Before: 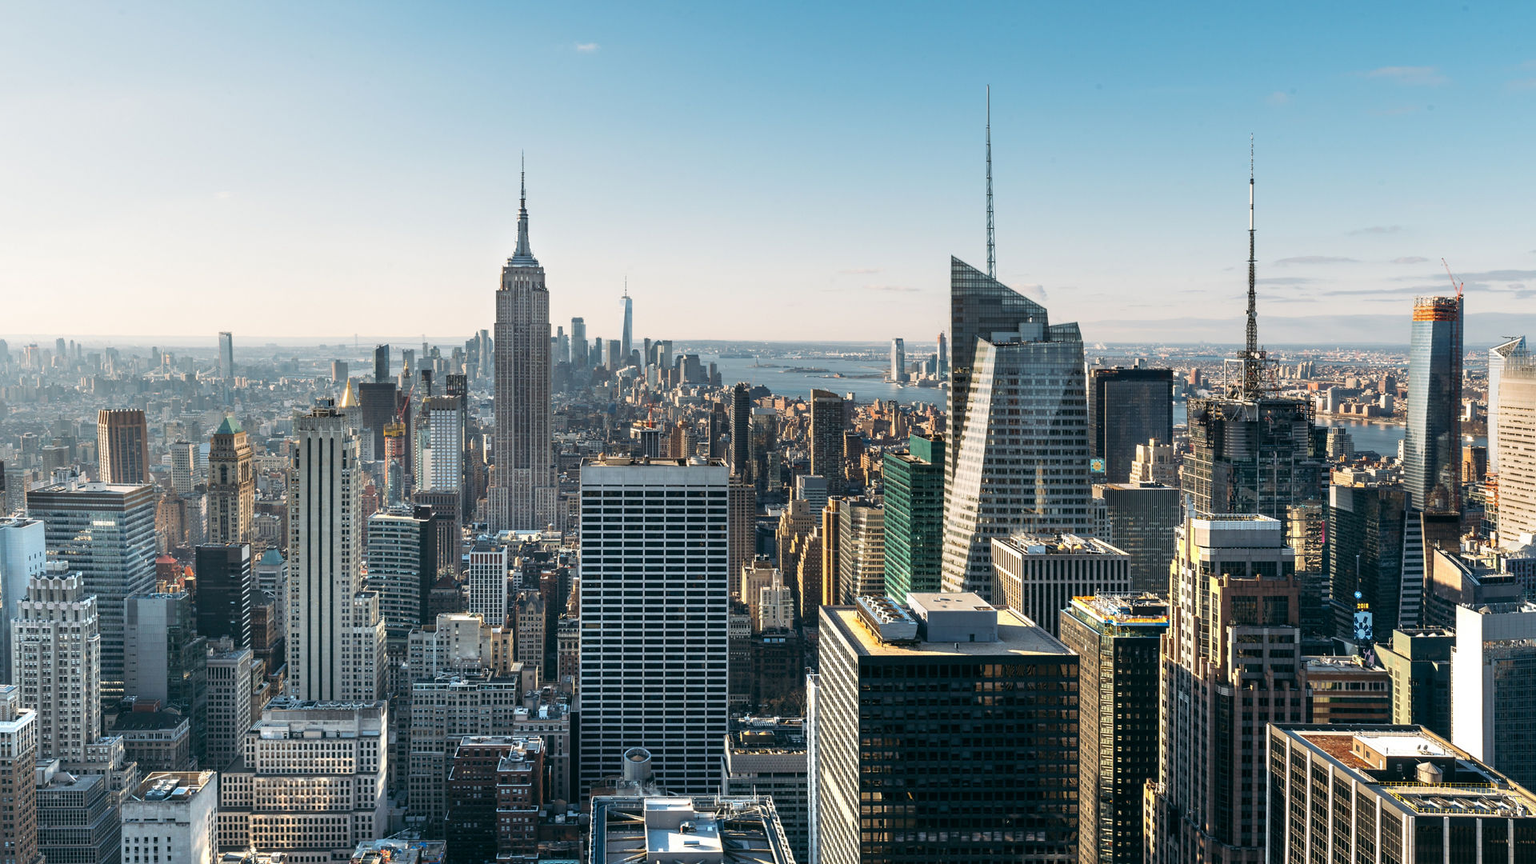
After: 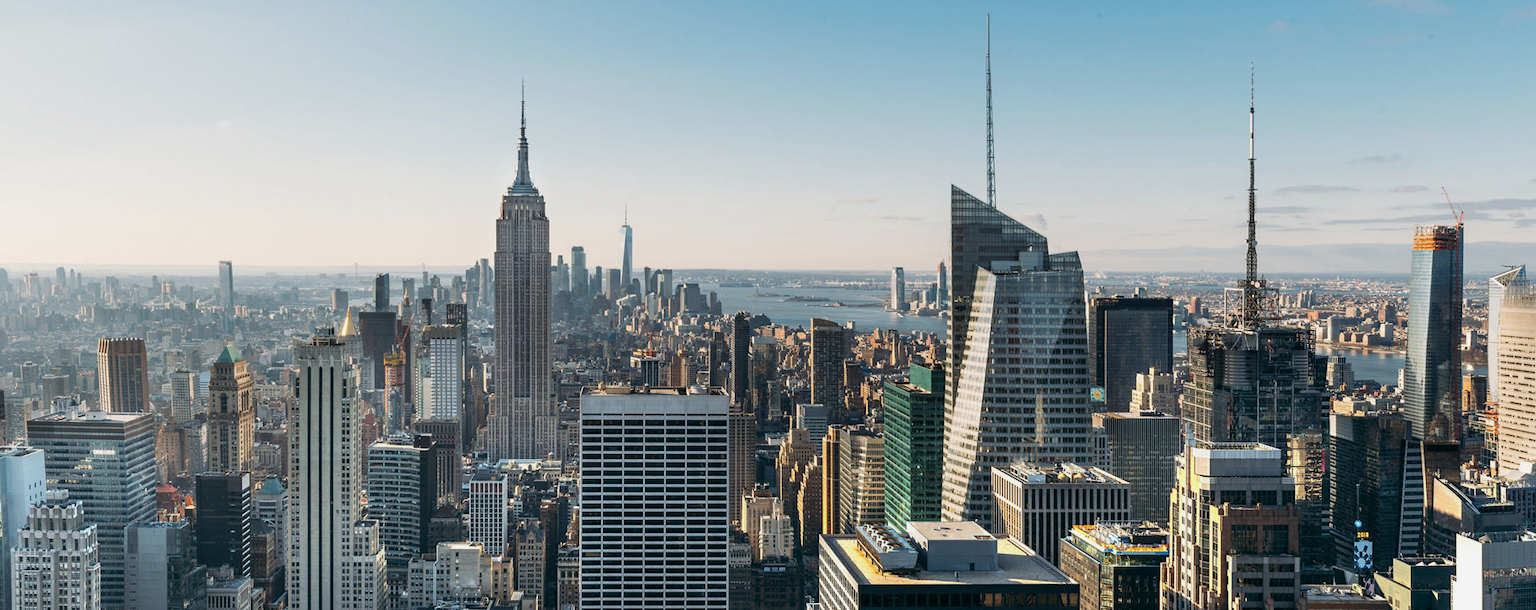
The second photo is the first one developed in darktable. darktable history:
exposure: exposure -0.151 EV, compensate highlight preservation false
crop and rotate: top 8.293%, bottom 20.996%
